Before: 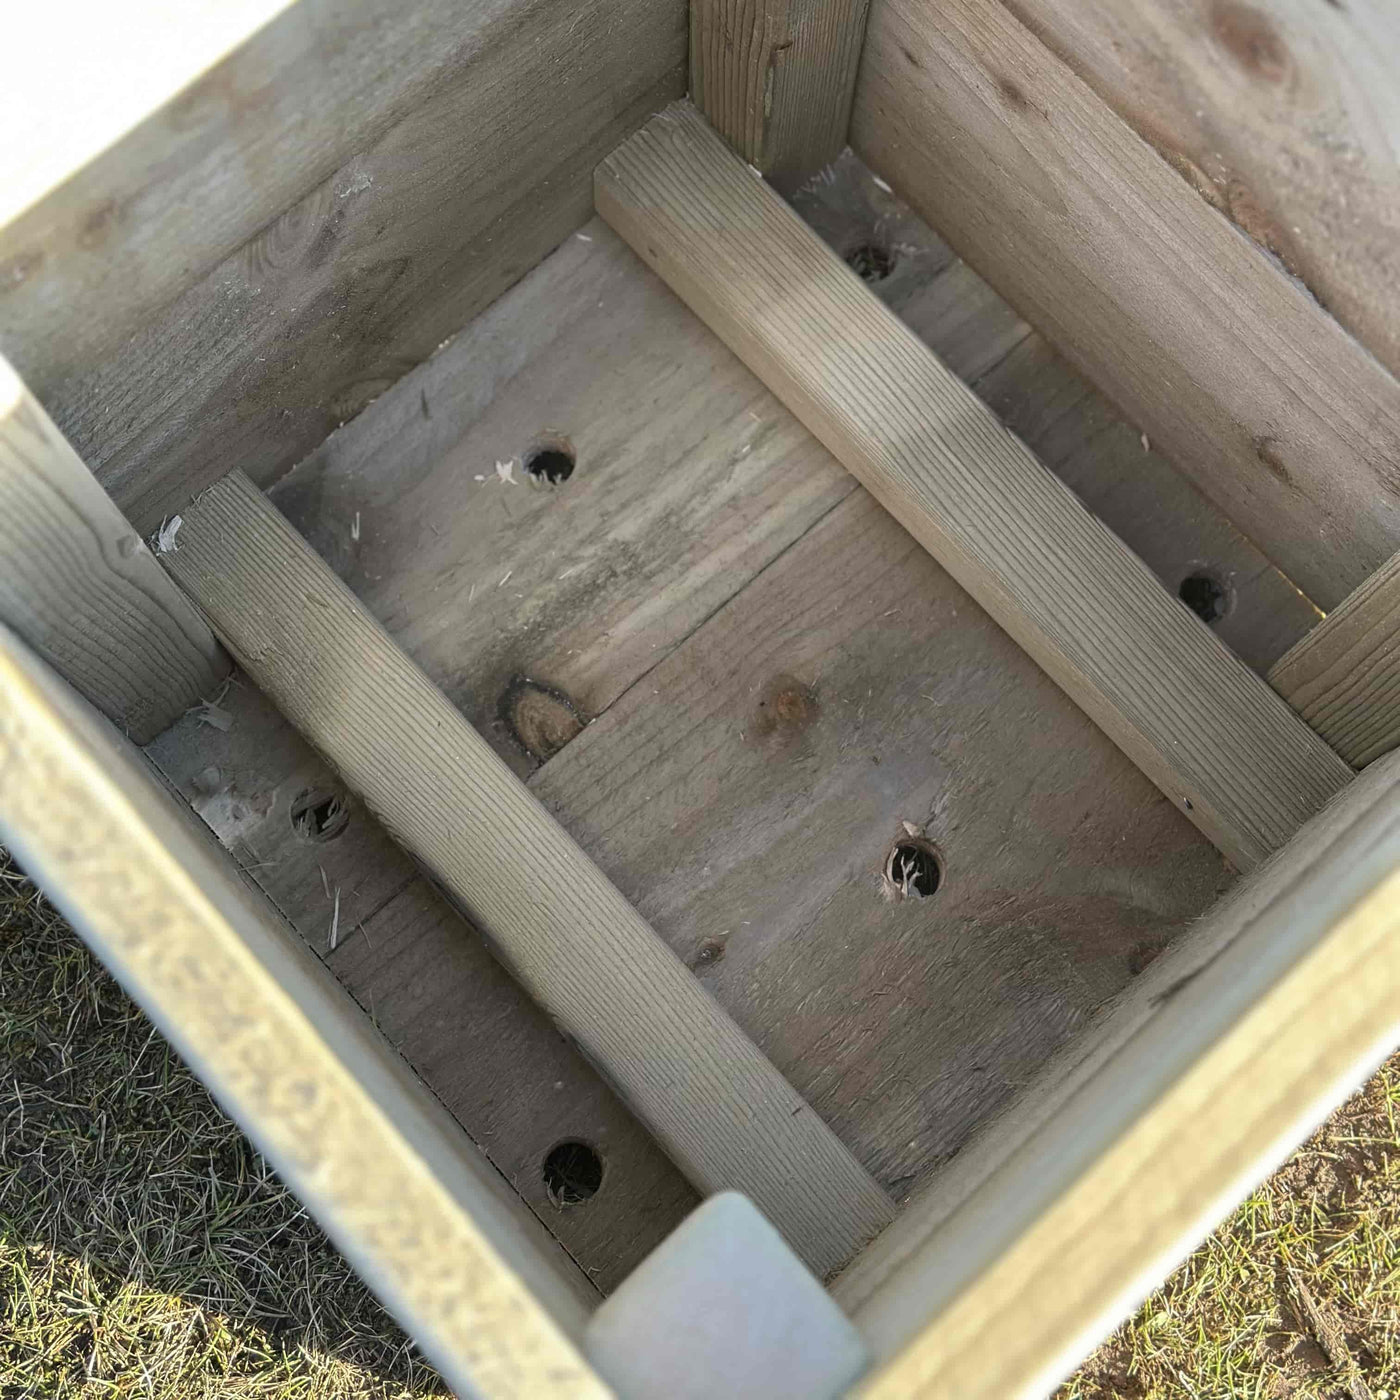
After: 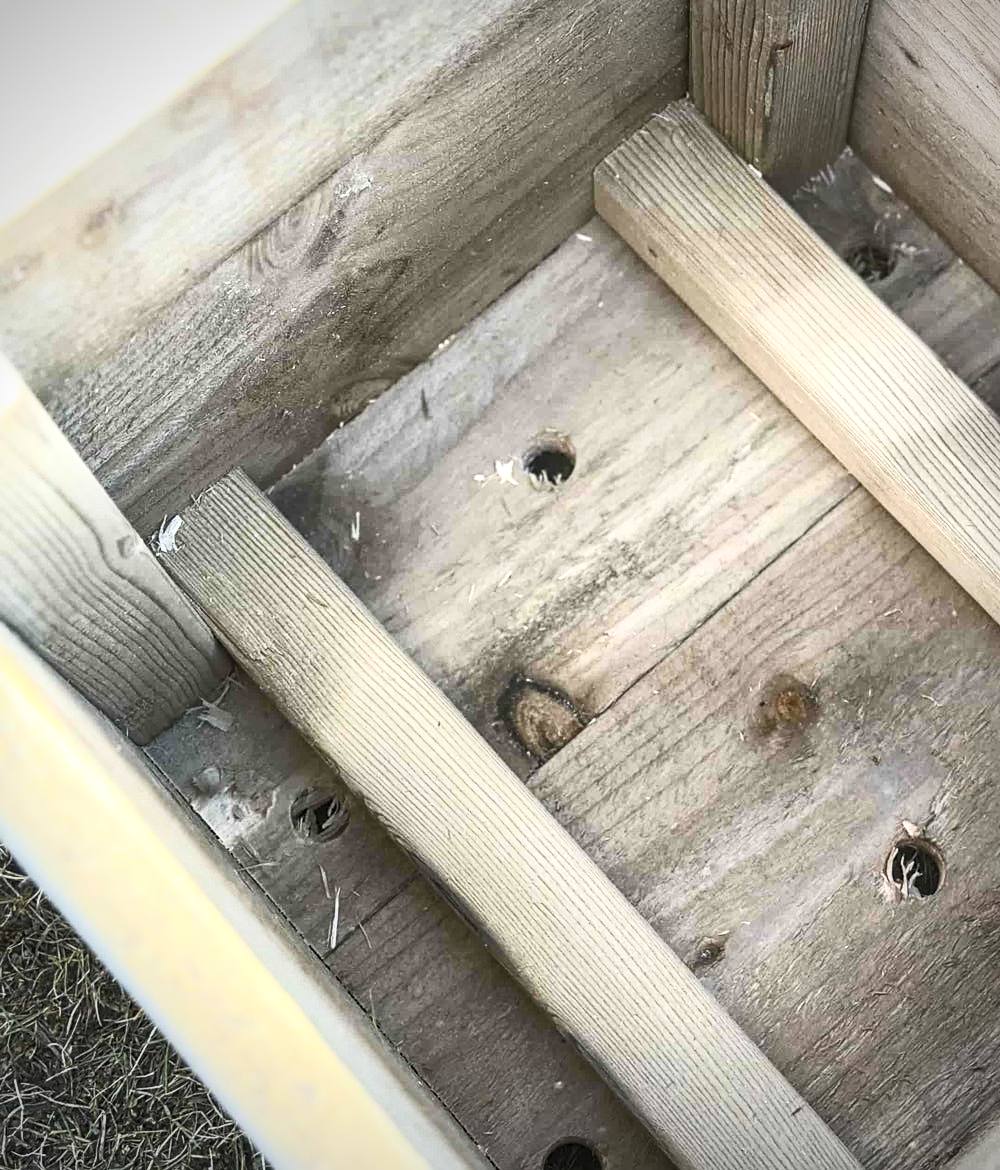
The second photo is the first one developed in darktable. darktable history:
contrast brightness saturation: contrast 0.568, brightness 0.566, saturation -0.339
local contrast: on, module defaults
exposure: exposure -0.158 EV, compensate highlight preservation false
sharpen: amount 0.213
crop: right 28.503%, bottom 16.407%
color balance rgb: power › hue 324.52°, linear chroma grading › global chroma 15.289%, perceptual saturation grading › global saturation 23.848%, perceptual saturation grading › highlights -24.017%, perceptual saturation grading › mid-tones 24.383%, perceptual saturation grading › shadows 39.932%, perceptual brilliance grading › global brilliance 12.189%, global vibrance 20%
vignetting: on, module defaults
